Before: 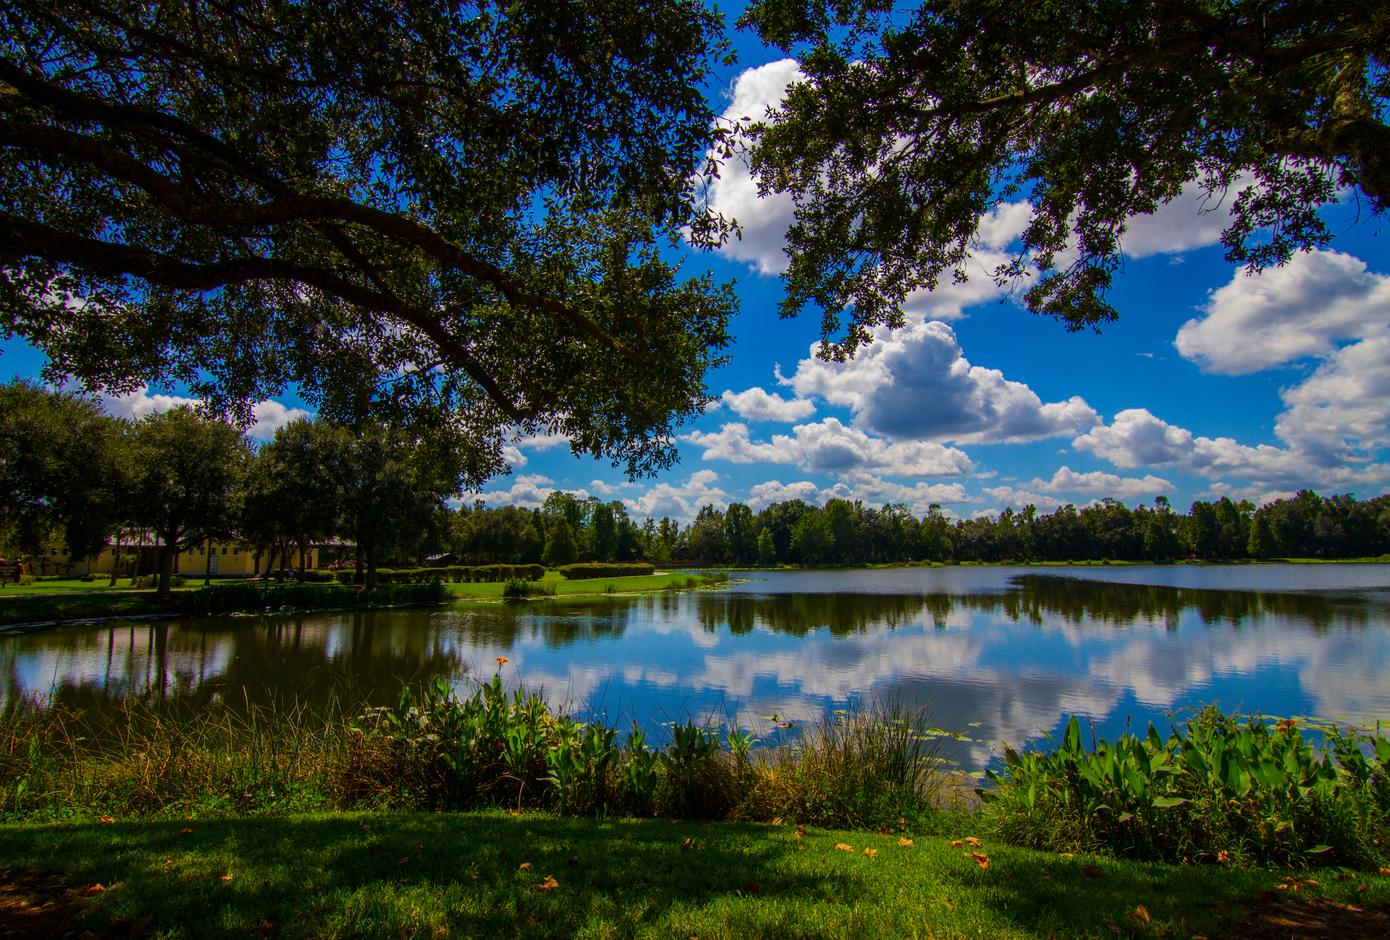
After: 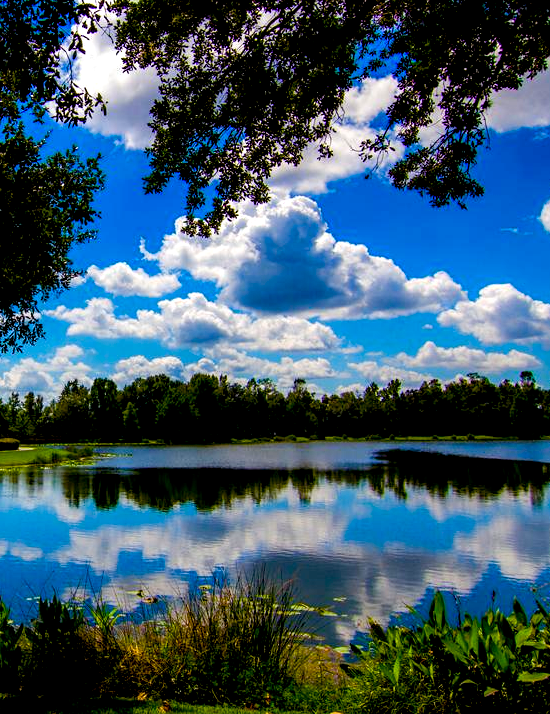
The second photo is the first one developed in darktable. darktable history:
color balance rgb: shadows lift › luminance -9.41%, highlights gain › luminance 17.6%, global offset › luminance -1.45%, perceptual saturation grading › highlights -17.77%, perceptual saturation grading › mid-tones 33.1%, perceptual saturation grading › shadows 50.52%, global vibrance 24.22%
tone equalizer: -8 EV -0.417 EV, -7 EV -0.389 EV, -6 EV -0.333 EV, -5 EV -0.222 EV, -3 EV 0.222 EV, -2 EV 0.333 EV, -1 EV 0.389 EV, +0 EV 0.417 EV, edges refinement/feathering 500, mask exposure compensation -1.57 EV, preserve details no
crop: left 45.721%, top 13.393%, right 14.118%, bottom 10.01%
exposure: exposure -0.048 EV, compensate highlight preservation false
